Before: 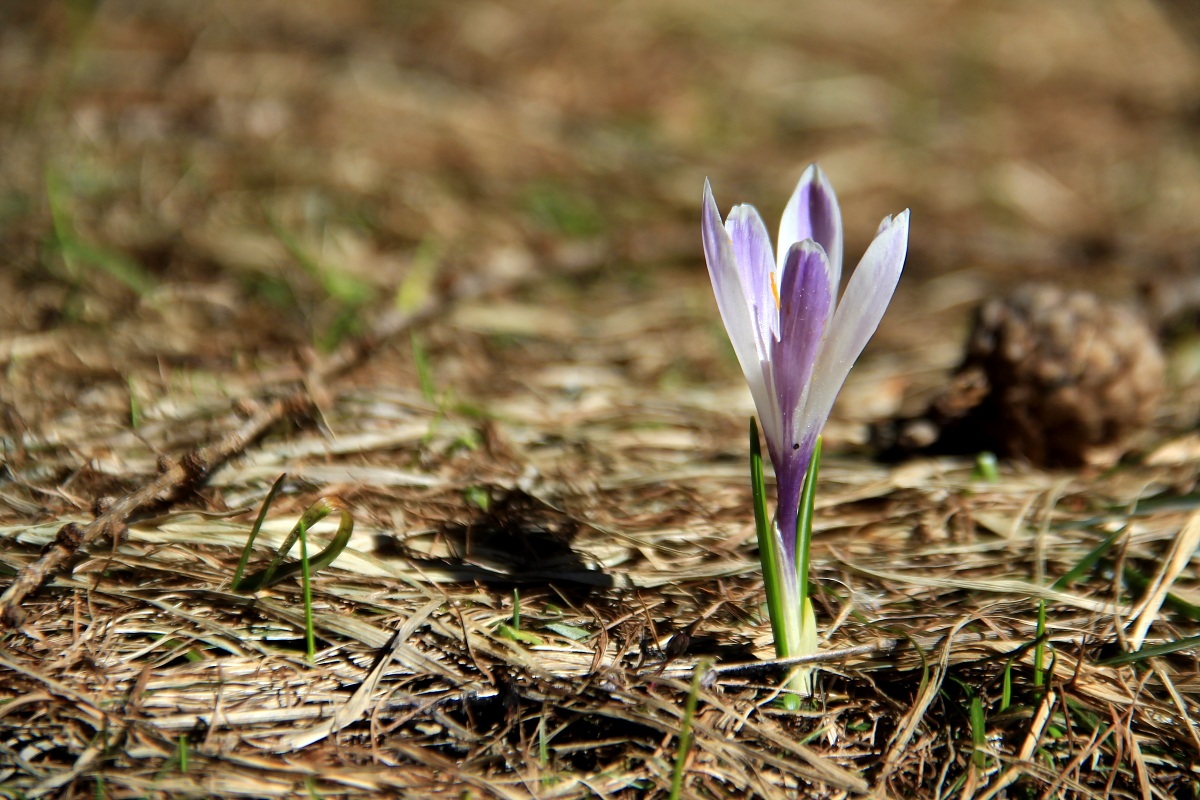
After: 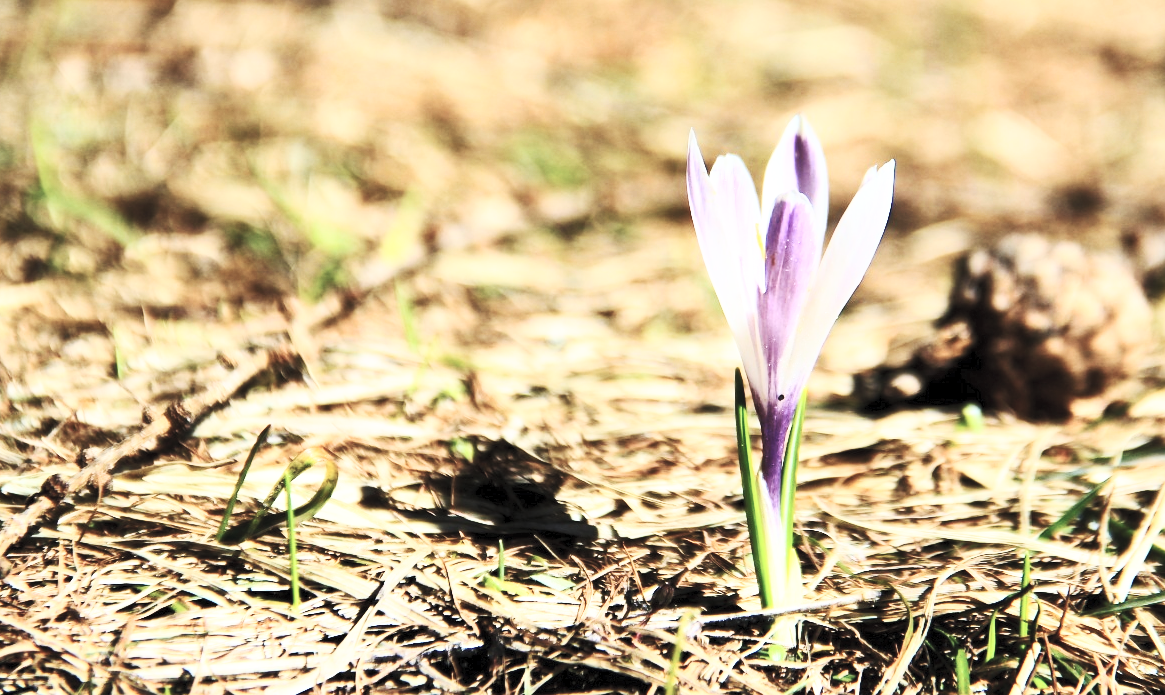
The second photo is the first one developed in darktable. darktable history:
contrast brightness saturation: contrast 0.434, brightness 0.565, saturation -0.207
base curve: curves: ch0 [(0, 0) (0.036, 0.037) (0.121, 0.228) (0.46, 0.76) (0.859, 0.983) (1, 1)], preserve colors none
crop: left 1.271%, top 6.201%, right 1.637%, bottom 6.807%
